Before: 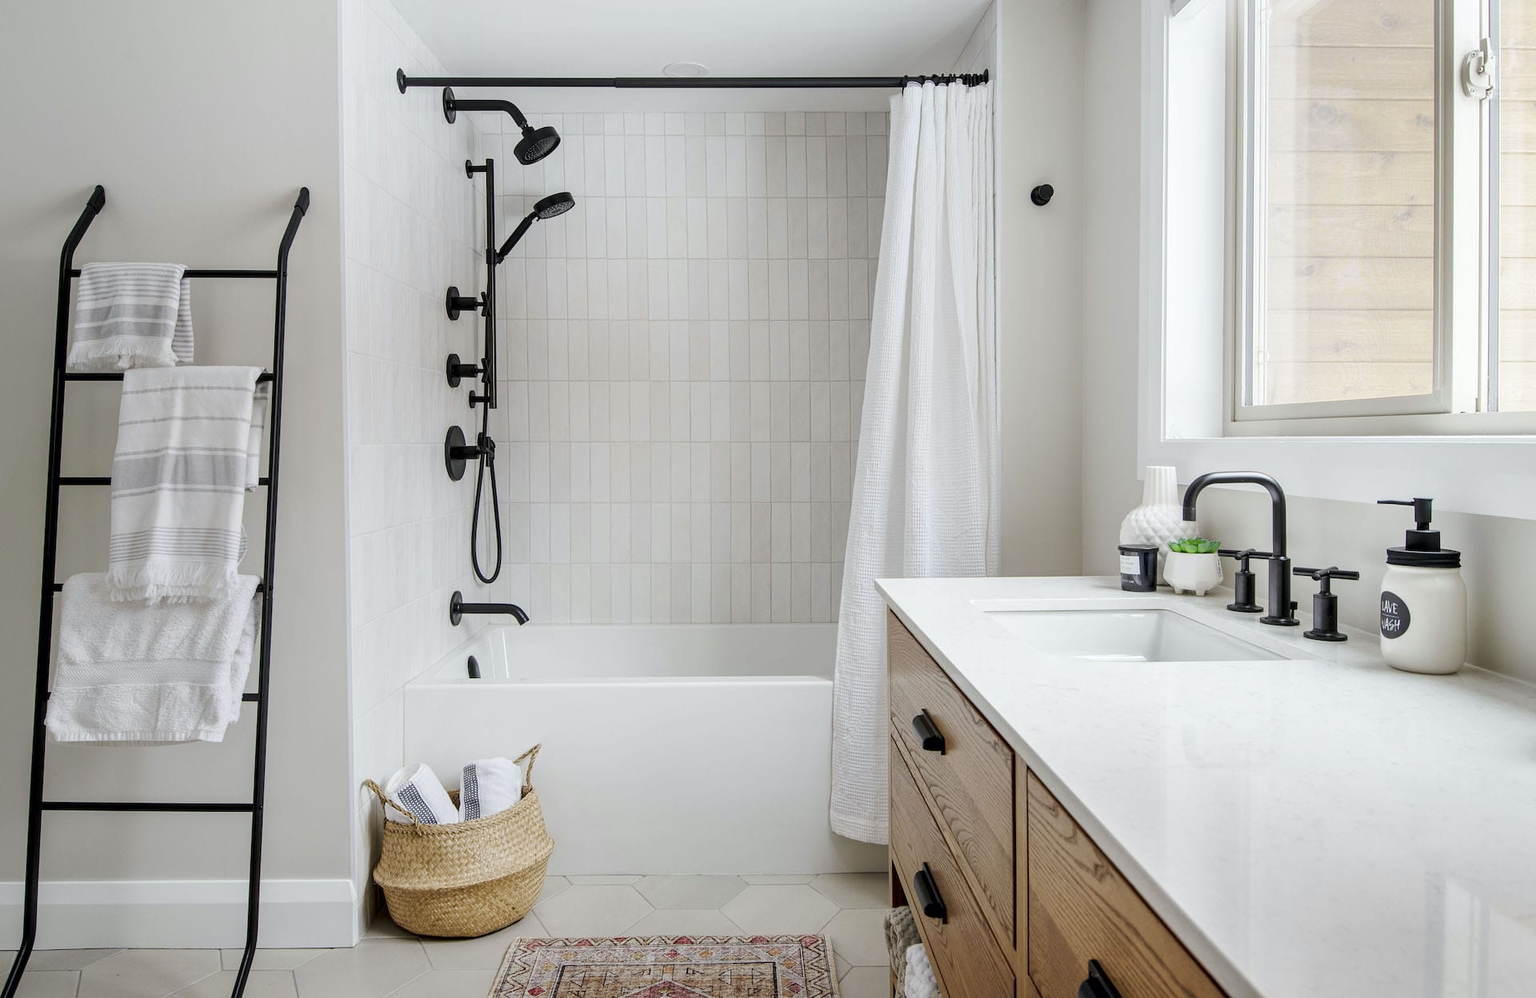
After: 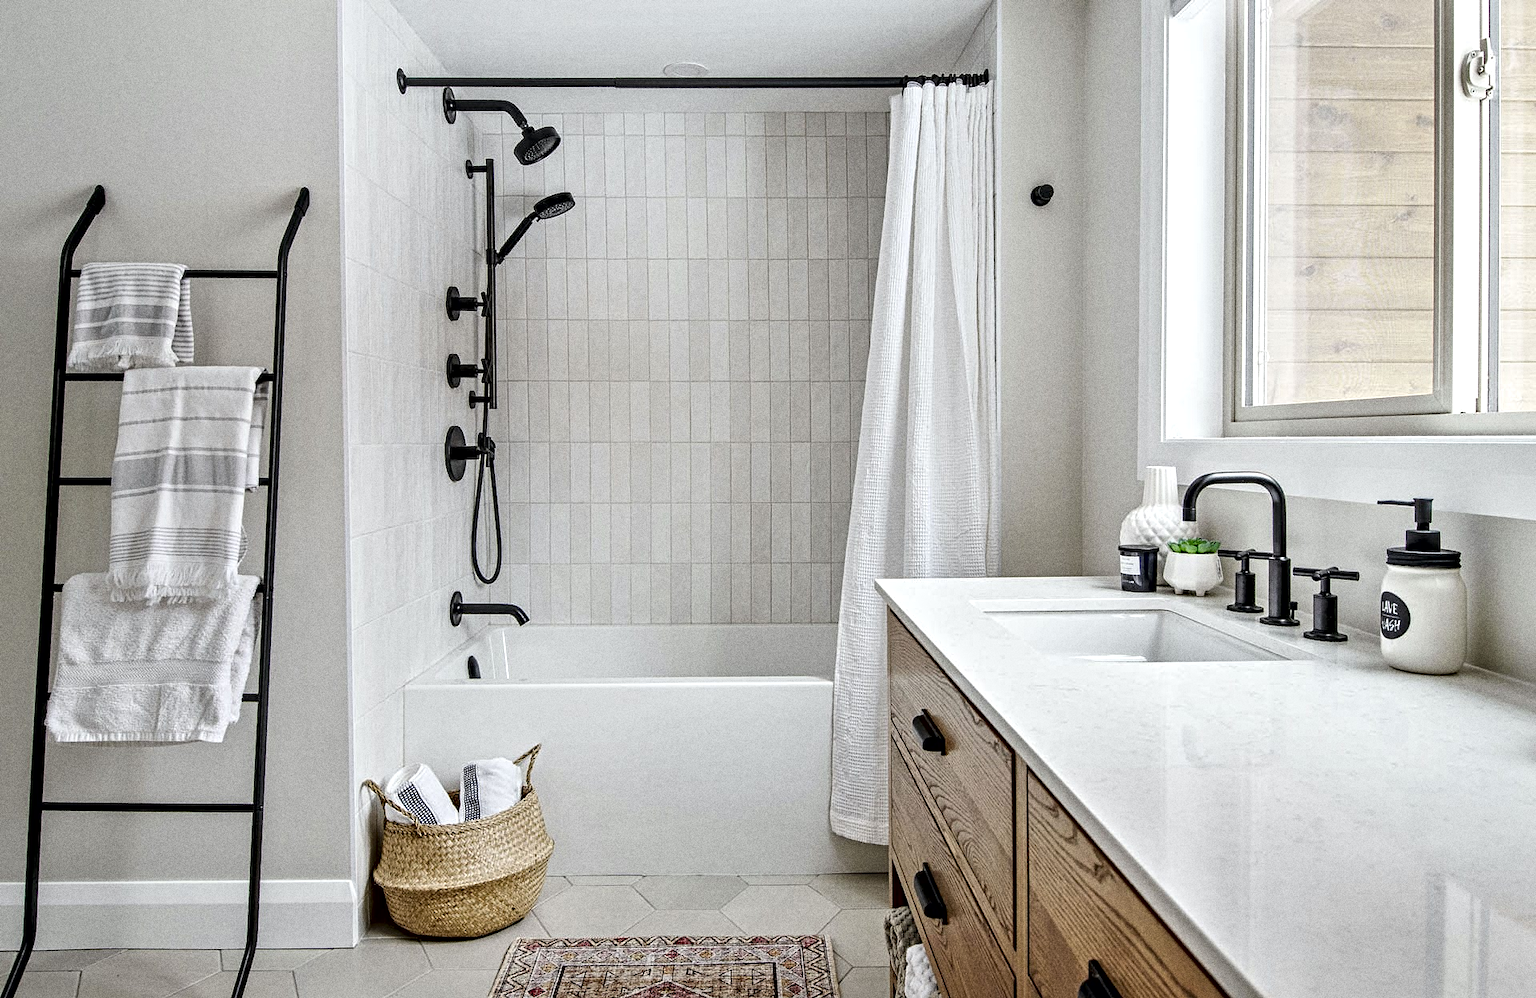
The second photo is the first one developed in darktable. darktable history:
local contrast: mode bilateral grid, contrast 20, coarseness 50, detail 120%, midtone range 0.2
contrast equalizer: octaves 7, y [[0.5, 0.542, 0.583, 0.625, 0.667, 0.708], [0.5 ×6], [0.5 ×6], [0 ×6], [0 ×6]]
grain: coarseness 0.09 ISO, strength 40%
